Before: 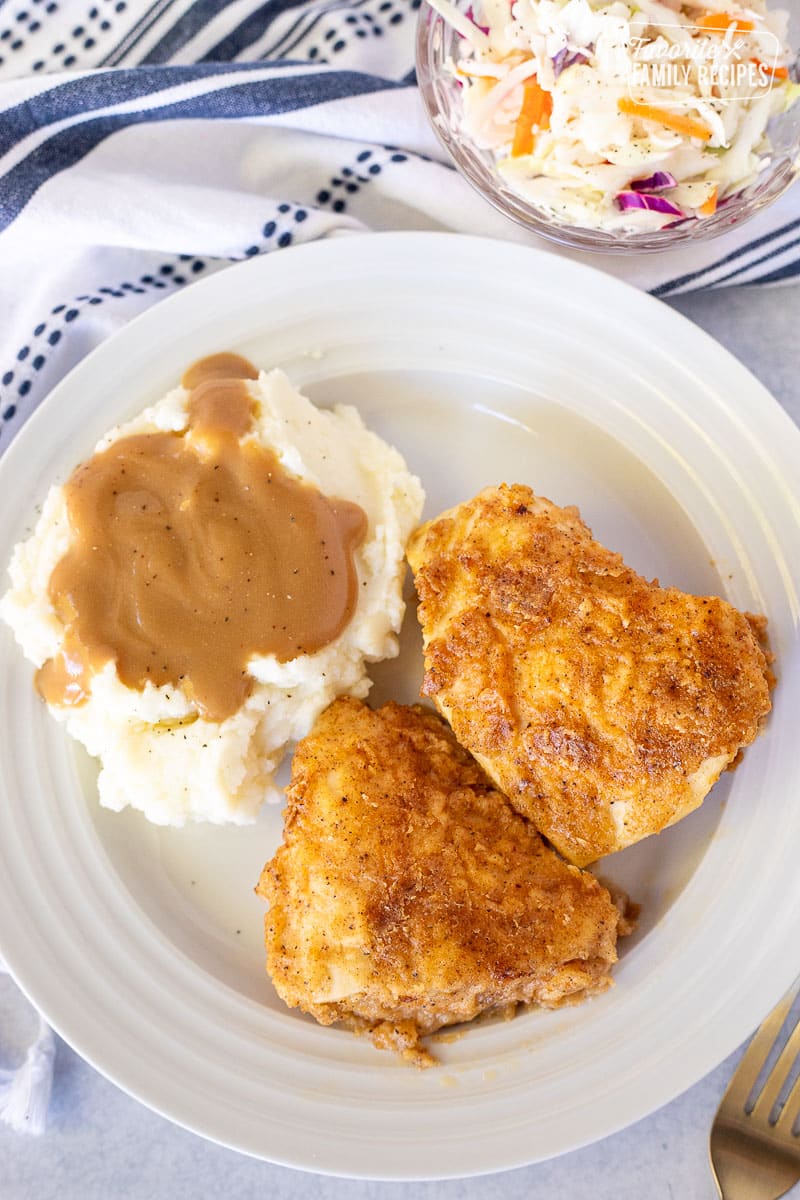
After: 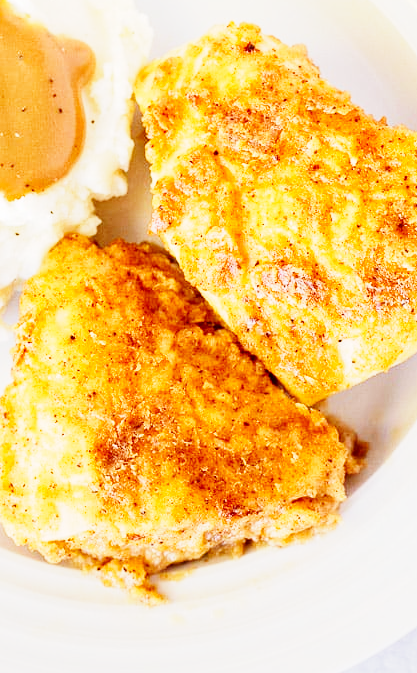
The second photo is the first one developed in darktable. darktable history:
crop: left 34.114%, top 38.525%, right 13.652%, bottom 5.371%
base curve: curves: ch0 [(0, 0) (0, 0.001) (0.001, 0.001) (0.004, 0.002) (0.007, 0.004) (0.015, 0.013) (0.033, 0.045) (0.052, 0.096) (0.075, 0.17) (0.099, 0.241) (0.163, 0.42) (0.219, 0.55) (0.259, 0.616) (0.327, 0.722) (0.365, 0.765) (0.522, 0.873) (0.547, 0.881) (0.689, 0.919) (0.826, 0.952) (1, 1)], preserve colors none
